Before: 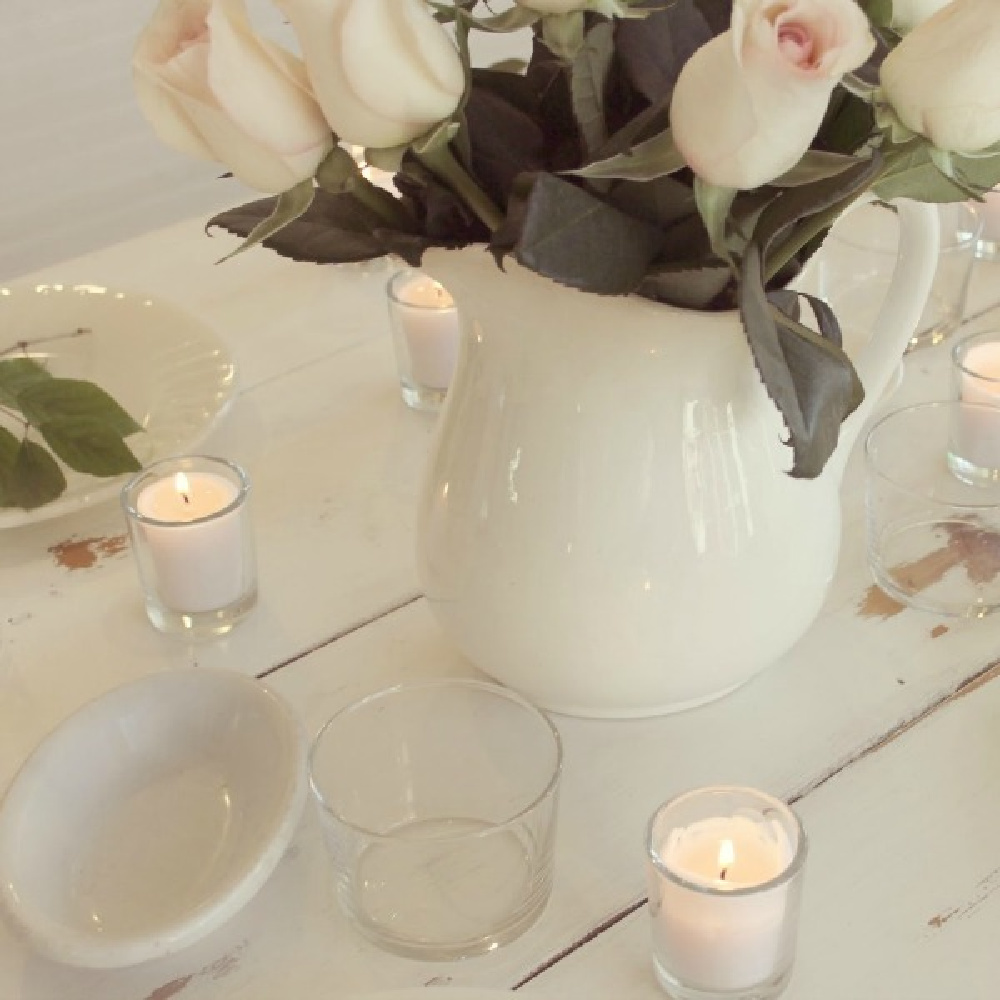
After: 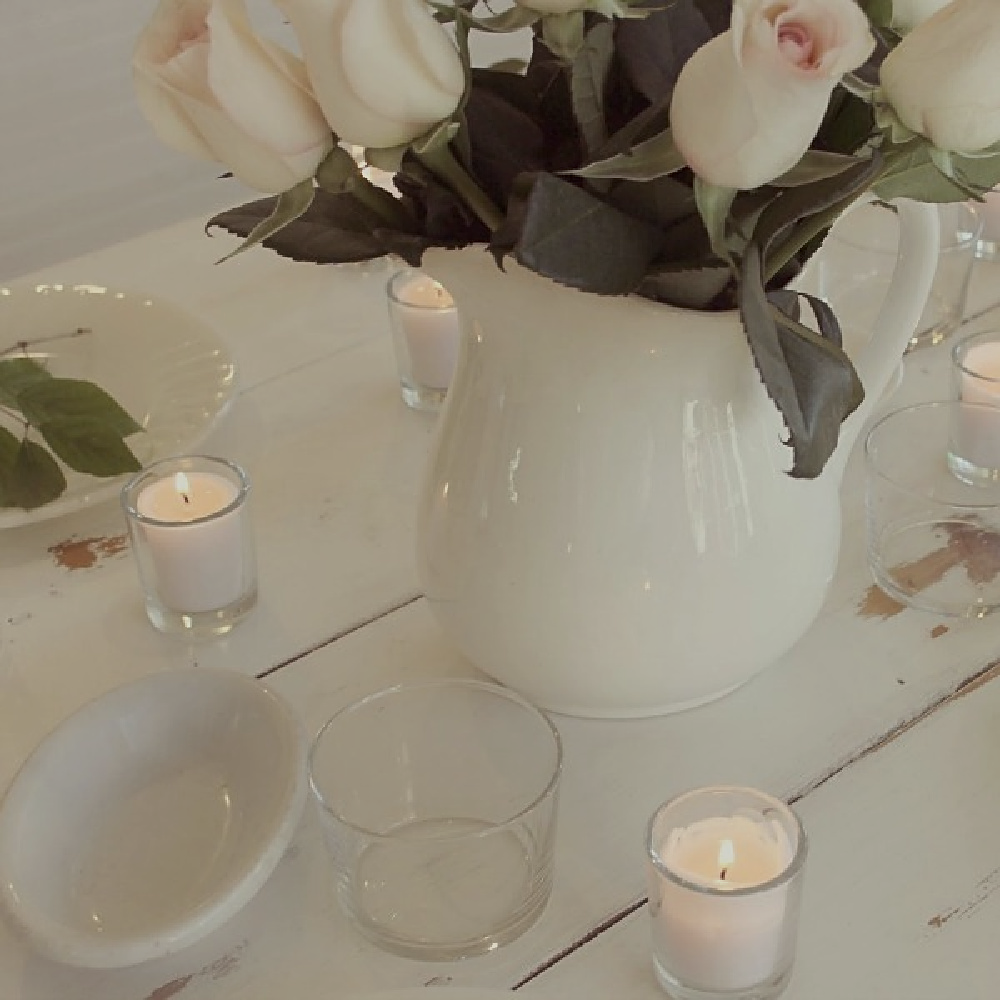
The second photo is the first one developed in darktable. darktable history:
sharpen: amount 0.498
shadows and highlights: shadows -11.71, white point adjustment 3.83, highlights 28.47
exposure: black level correction 0, exposure -0.798 EV, compensate highlight preservation false
